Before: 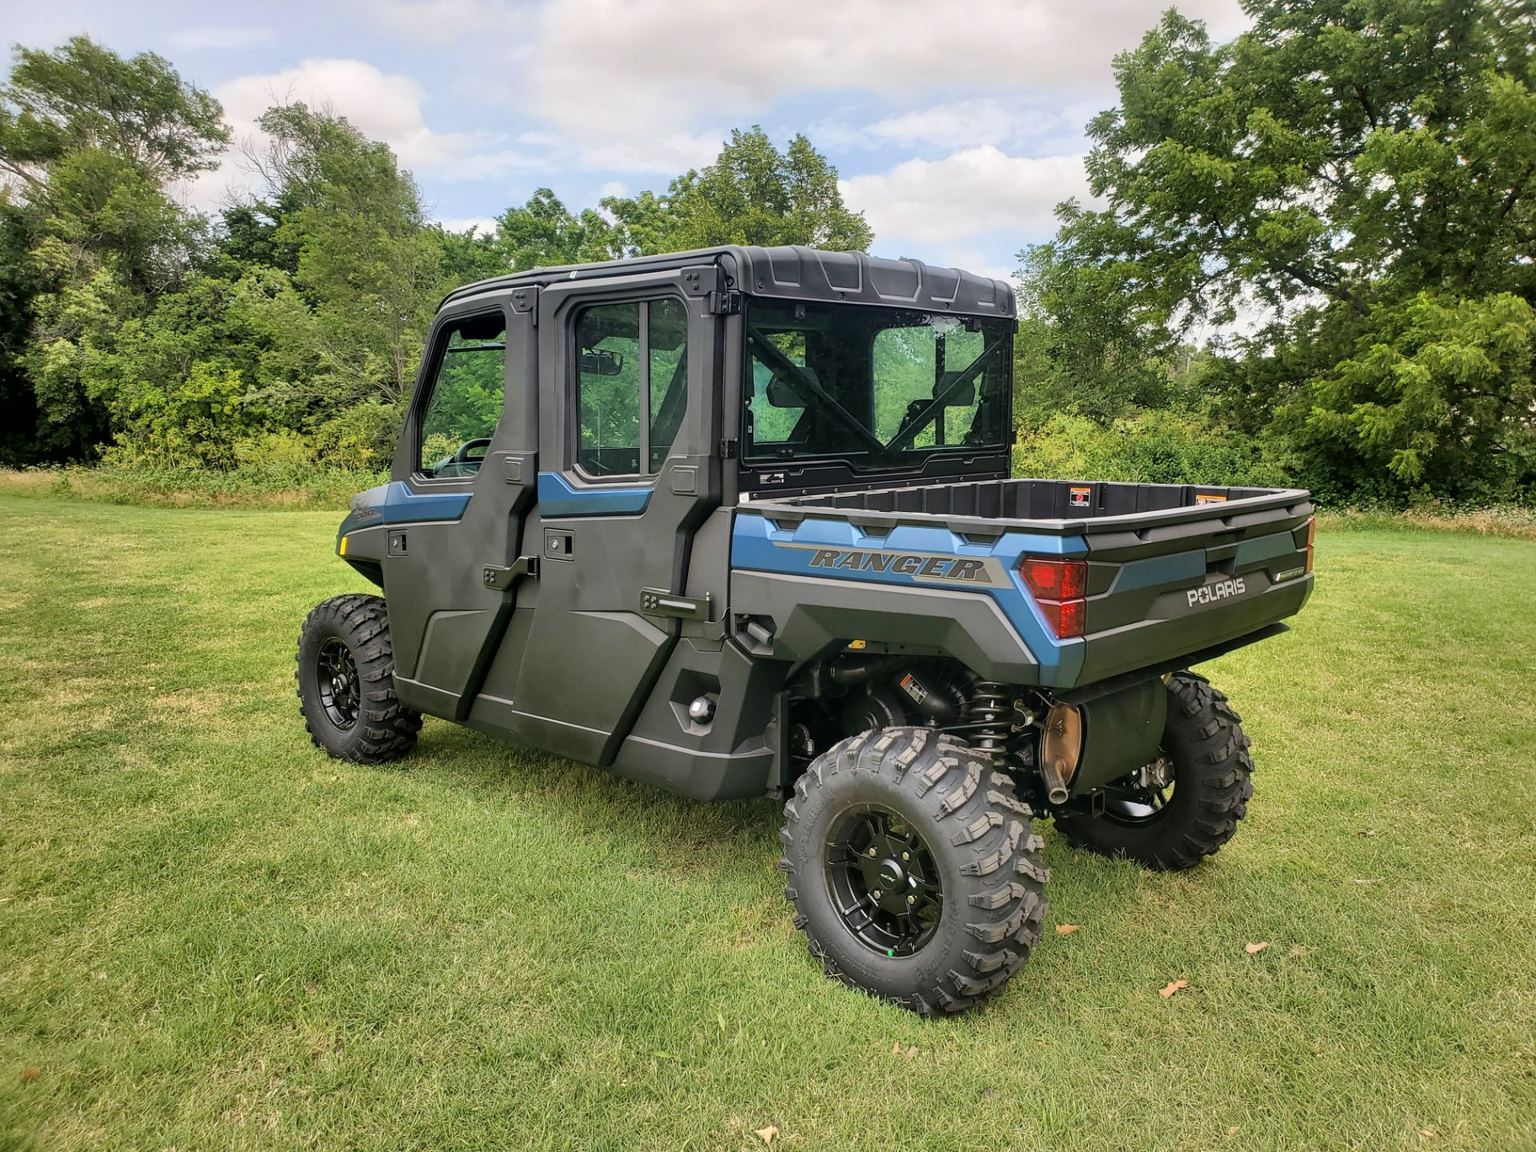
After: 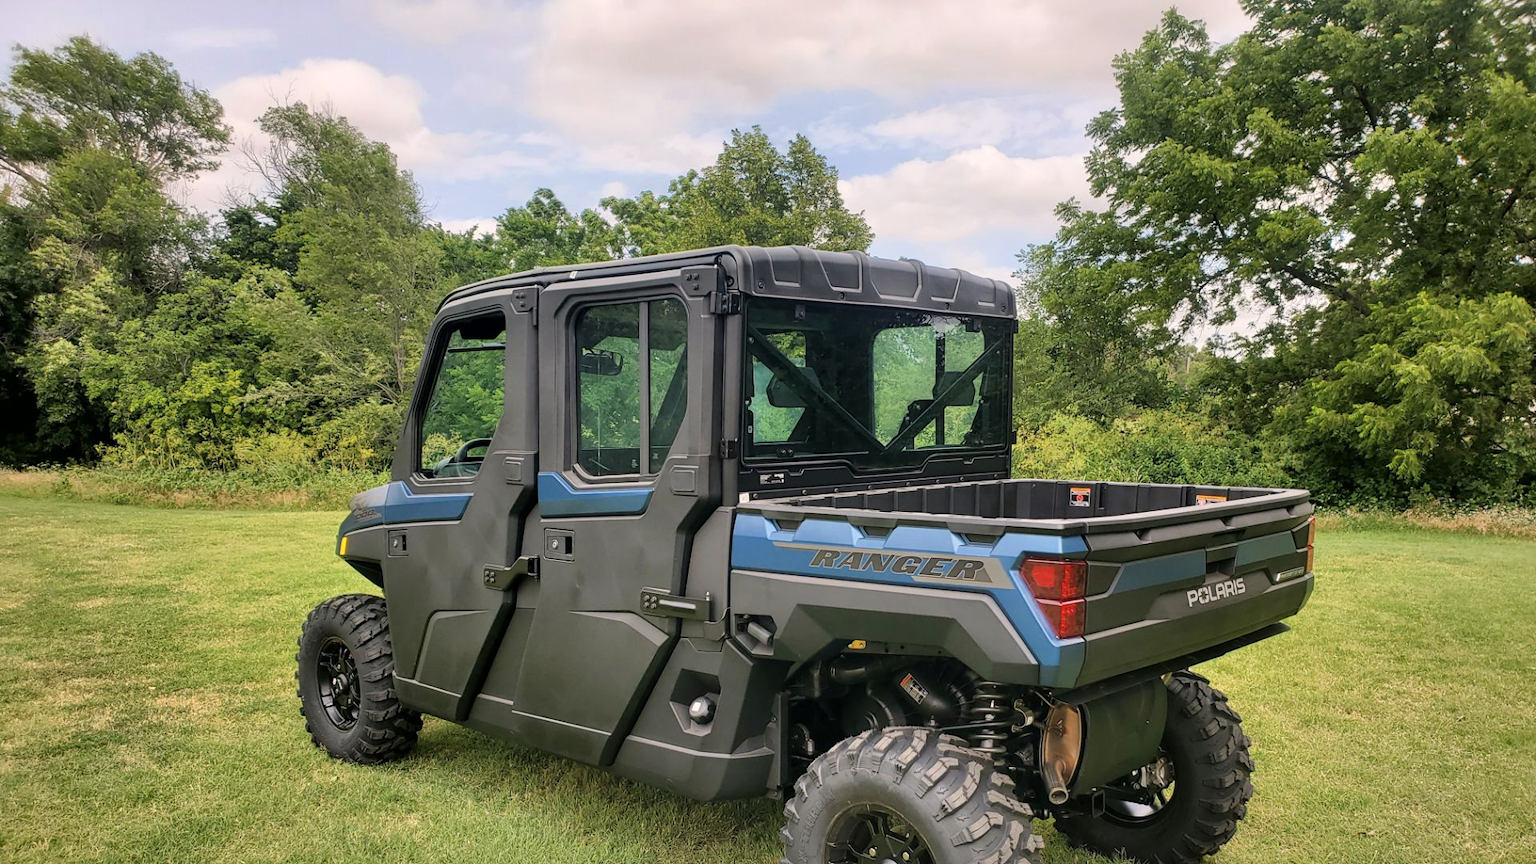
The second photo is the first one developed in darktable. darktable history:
crop: bottom 24.966%
color balance rgb: highlights gain › chroma 0.998%, highlights gain › hue 27.38°, perceptual saturation grading › global saturation -3.206%
